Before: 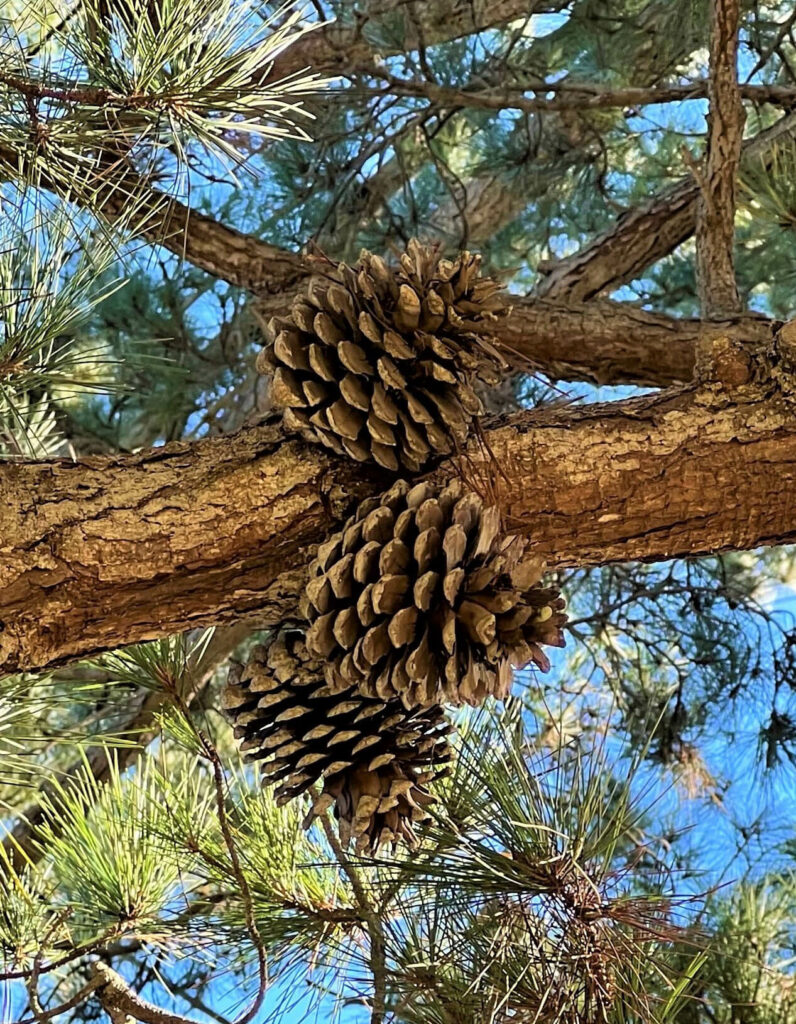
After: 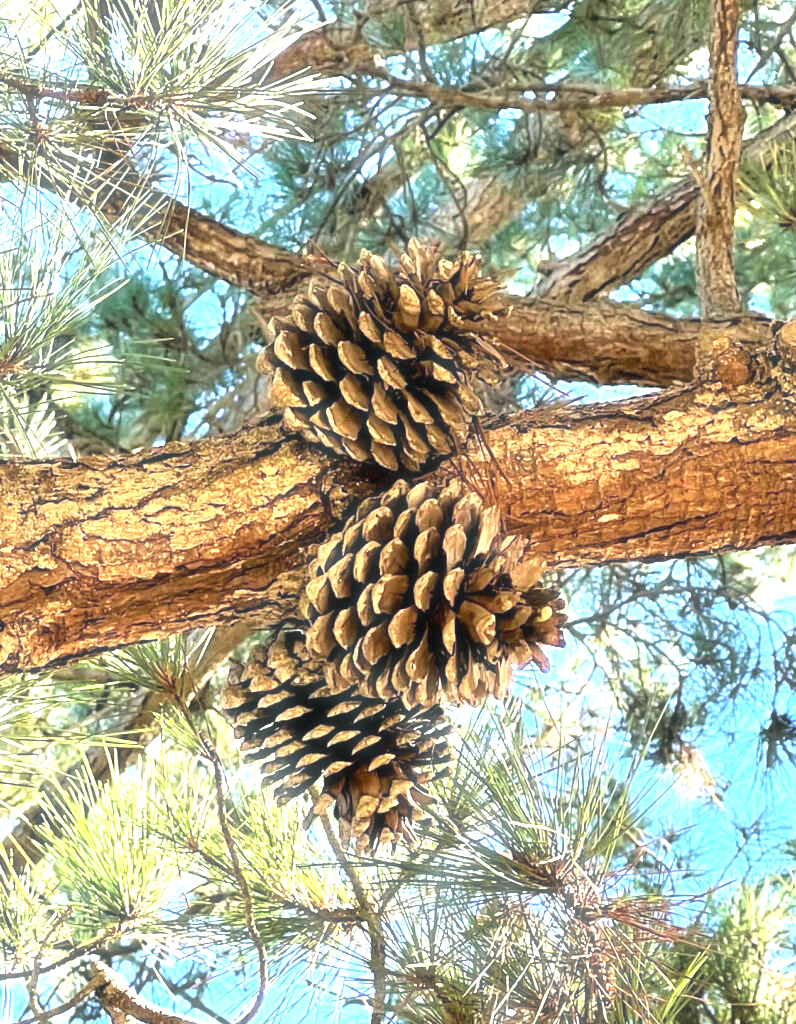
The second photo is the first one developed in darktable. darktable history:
haze removal: strength -0.107, compatibility mode true
exposure: black level correction 0, exposure 1.102 EV, compensate highlight preservation false
tone equalizer: mask exposure compensation -0.508 EV
levels: levels [0, 0.435, 0.917]
